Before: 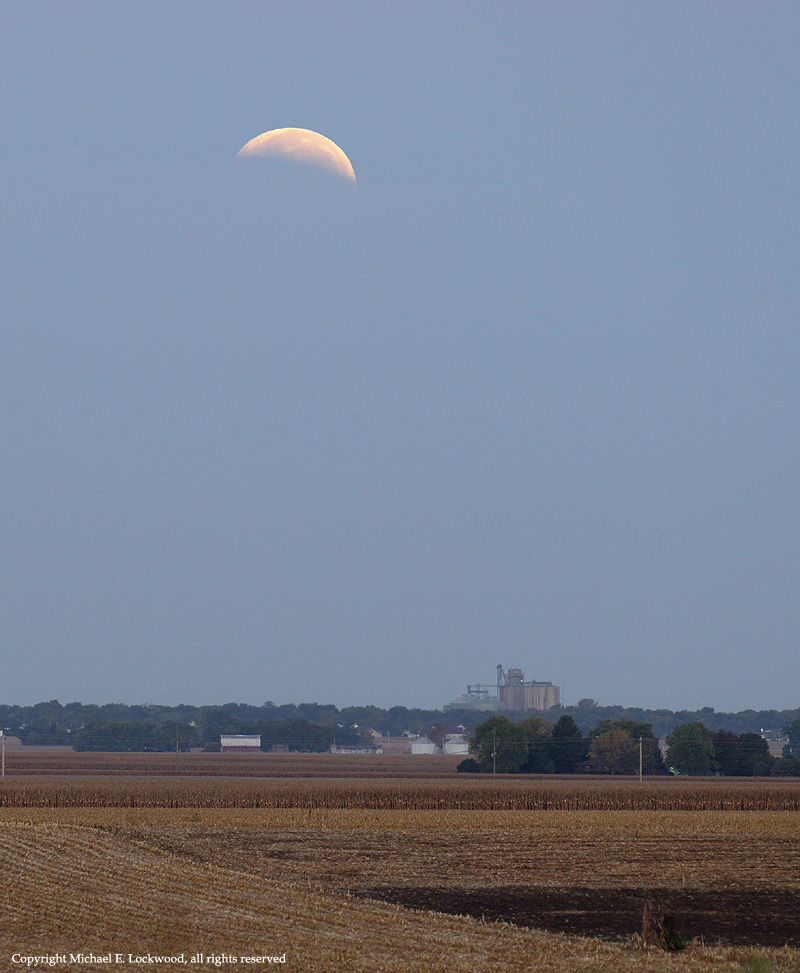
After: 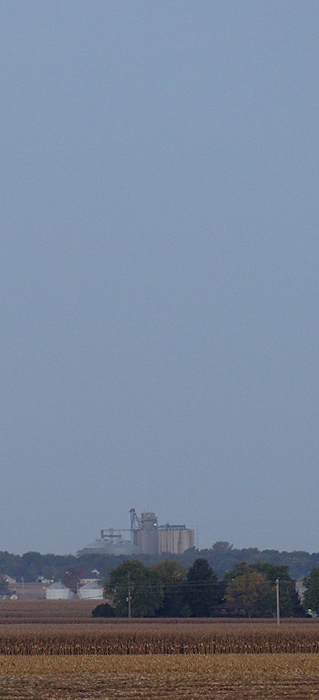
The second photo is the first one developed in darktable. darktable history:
crop: left 45.721%, top 13.393%, right 14.118%, bottom 10.01%
rotate and perspective: rotation -1.32°, lens shift (horizontal) -0.031, crop left 0.015, crop right 0.985, crop top 0.047, crop bottom 0.982
